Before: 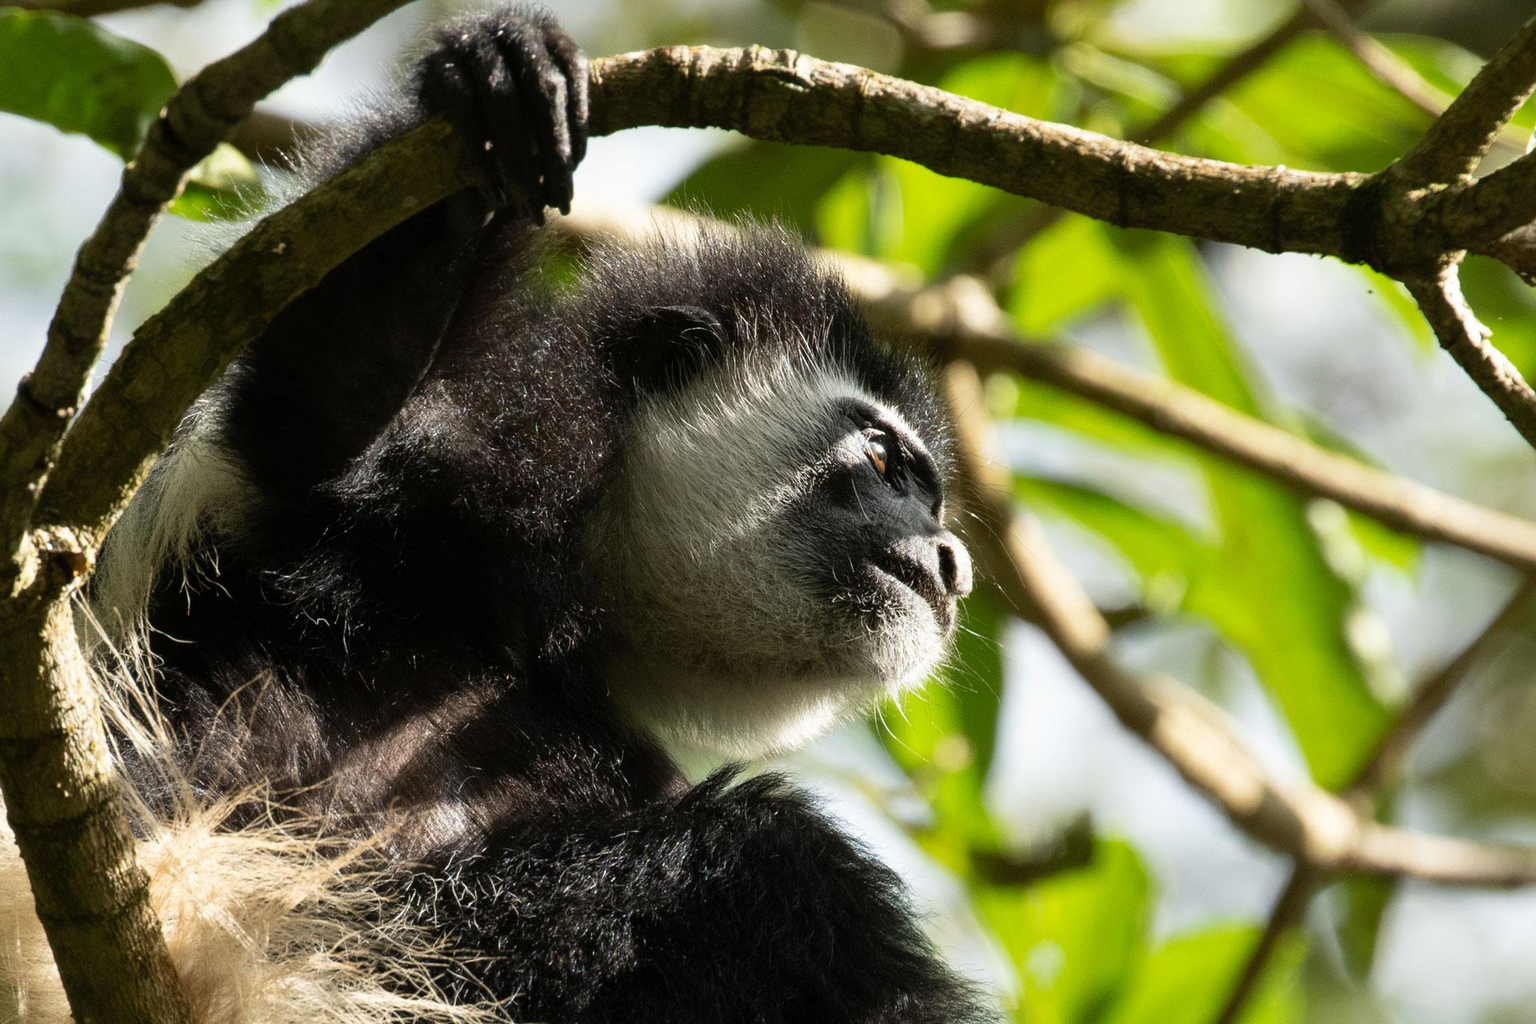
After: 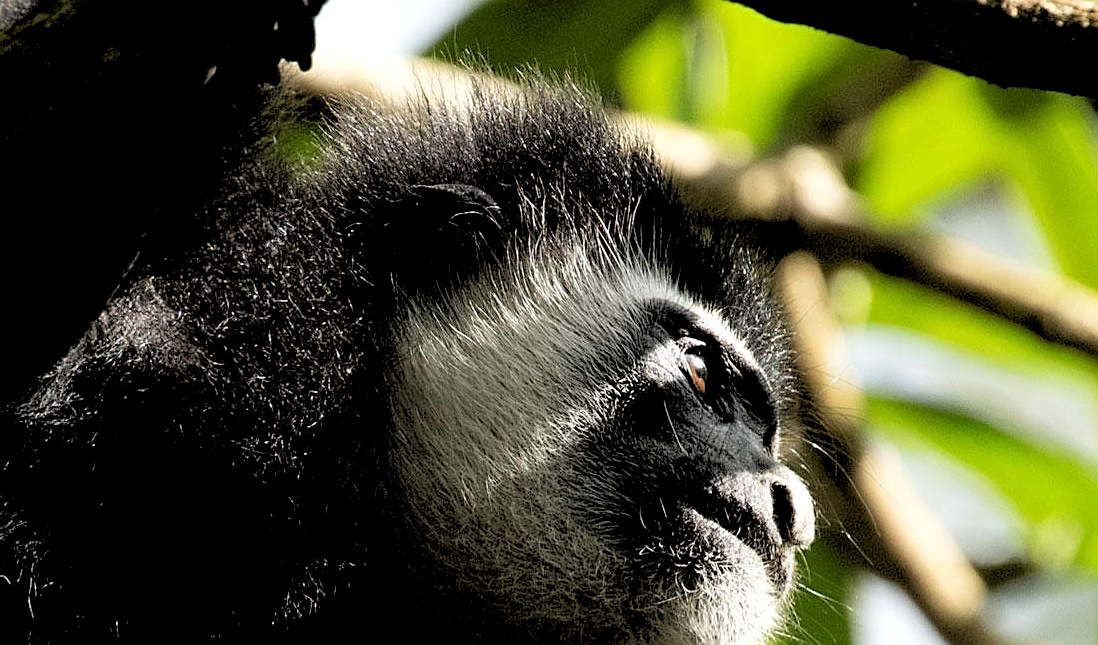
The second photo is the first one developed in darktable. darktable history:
sharpen: on, module defaults
rgb levels: levels [[0.029, 0.461, 0.922], [0, 0.5, 1], [0, 0.5, 1]]
crop: left 20.932%, top 15.471%, right 21.848%, bottom 34.081%
